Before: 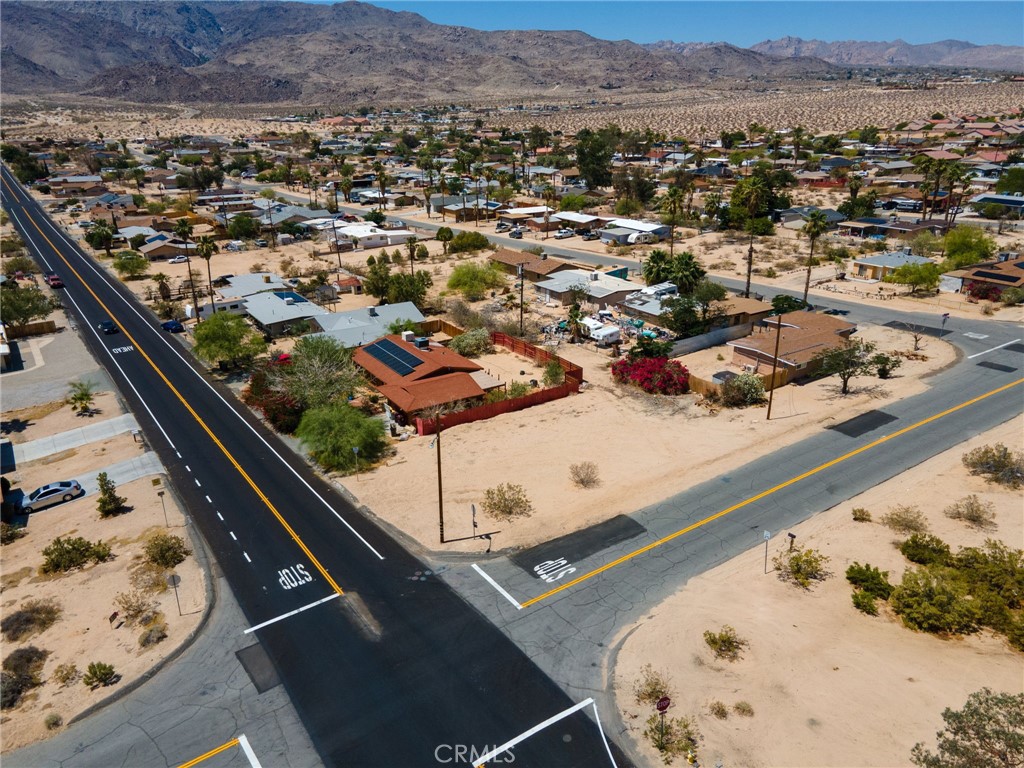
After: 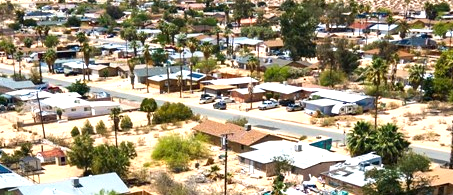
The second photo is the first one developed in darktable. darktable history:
crop: left 28.97%, top 16.837%, right 26.736%, bottom 57.707%
exposure: black level correction 0, exposure 1.199 EV, compensate highlight preservation false
contrast brightness saturation: contrast 0.083, saturation 0.023
